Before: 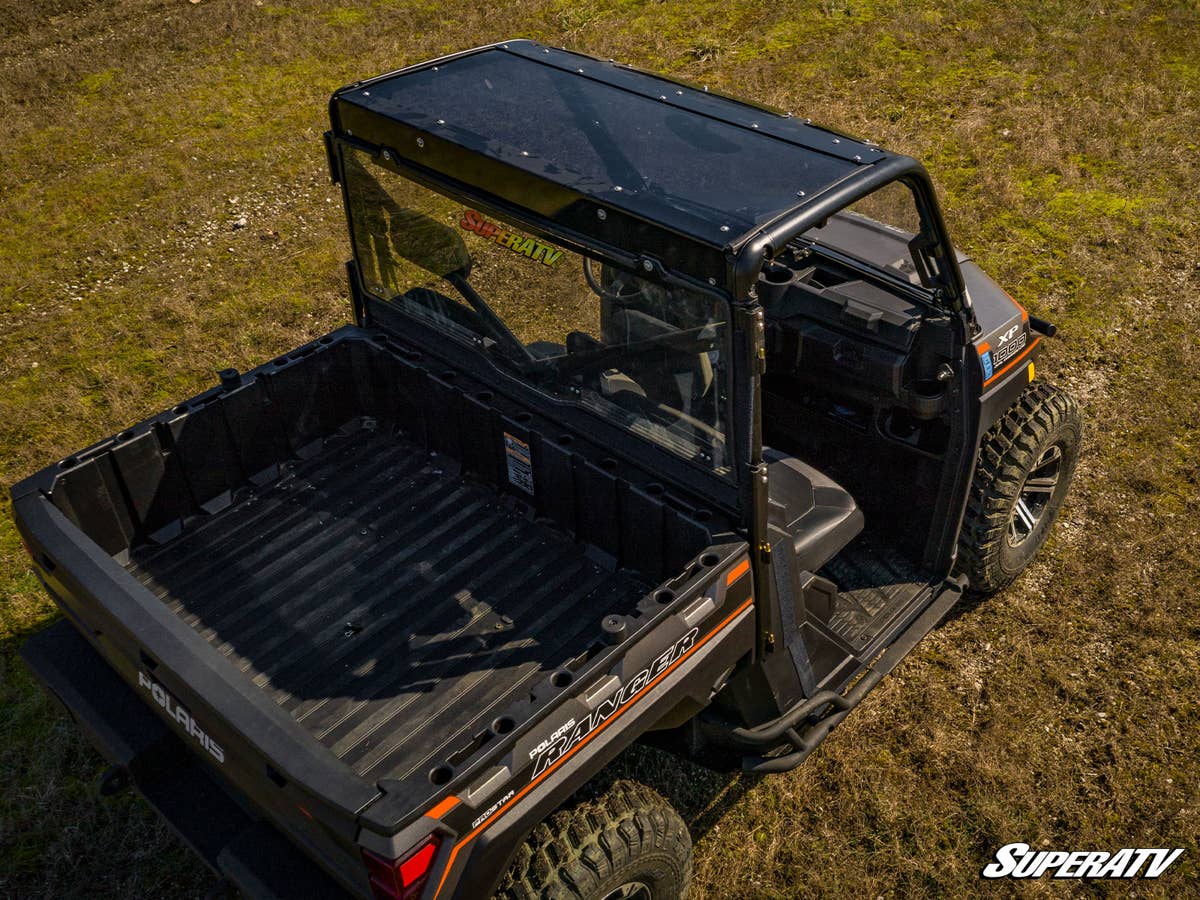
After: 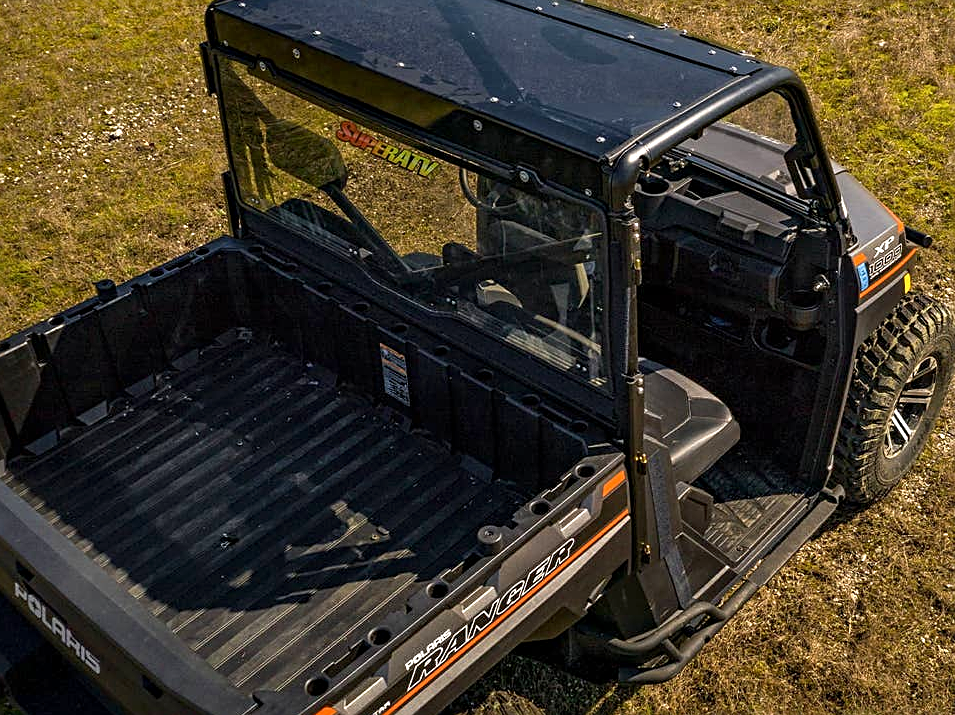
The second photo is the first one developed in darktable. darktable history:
crop and rotate: left 10.389%, top 9.956%, right 9.995%, bottom 10.553%
exposure: black level correction 0.001, exposure 0.5 EV, compensate highlight preservation false
sharpen: on, module defaults
